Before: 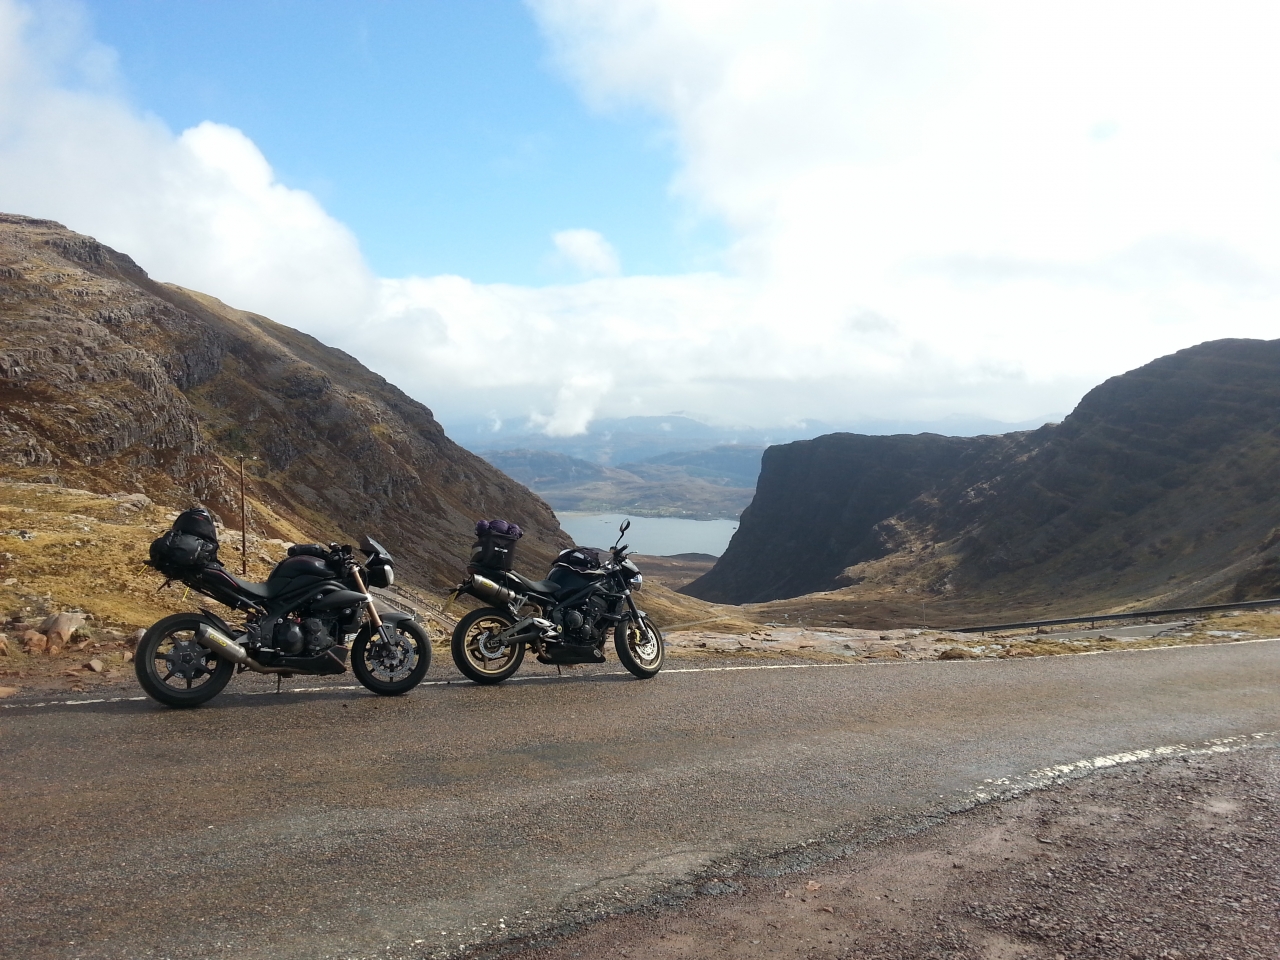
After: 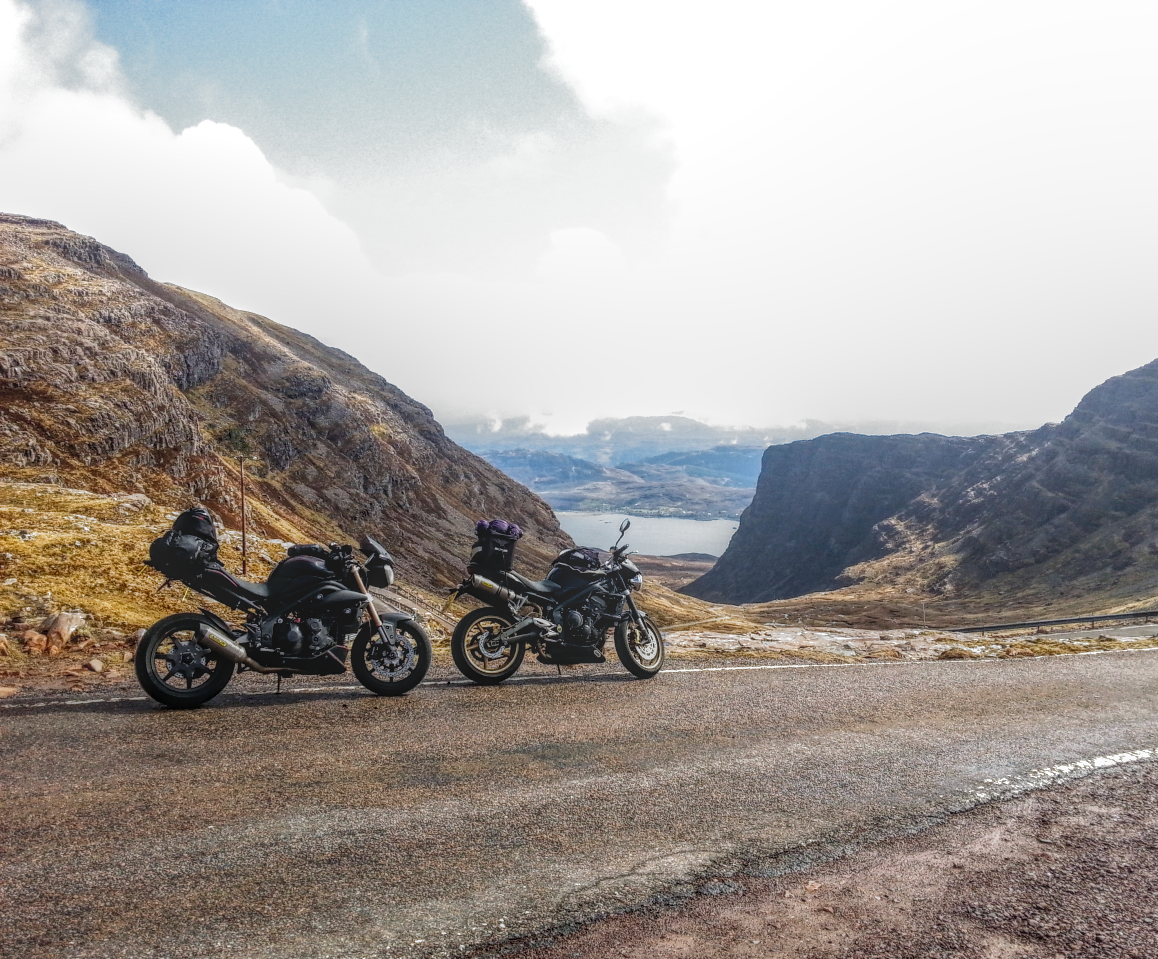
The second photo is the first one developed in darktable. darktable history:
contrast brightness saturation: contrast 0.07
crop: right 9.509%, bottom 0.031%
local contrast: highlights 20%, shadows 30%, detail 200%, midtone range 0.2
filmic rgb: black relative exposure -8.2 EV, white relative exposure 2.2 EV, threshold 3 EV, hardness 7.11, latitude 75%, contrast 1.325, highlights saturation mix -2%, shadows ↔ highlights balance 30%, preserve chrominance no, color science v5 (2021), contrast in shadows safe, contrast in highlights safe, enable highlight reconstruction true
exposure: exposure 0.29 EV, compensate highlight preservation false
shadows and highlights: shadows 49, highlights -41, soften with gaussian
white balance: red 1.009, blue 1.027
